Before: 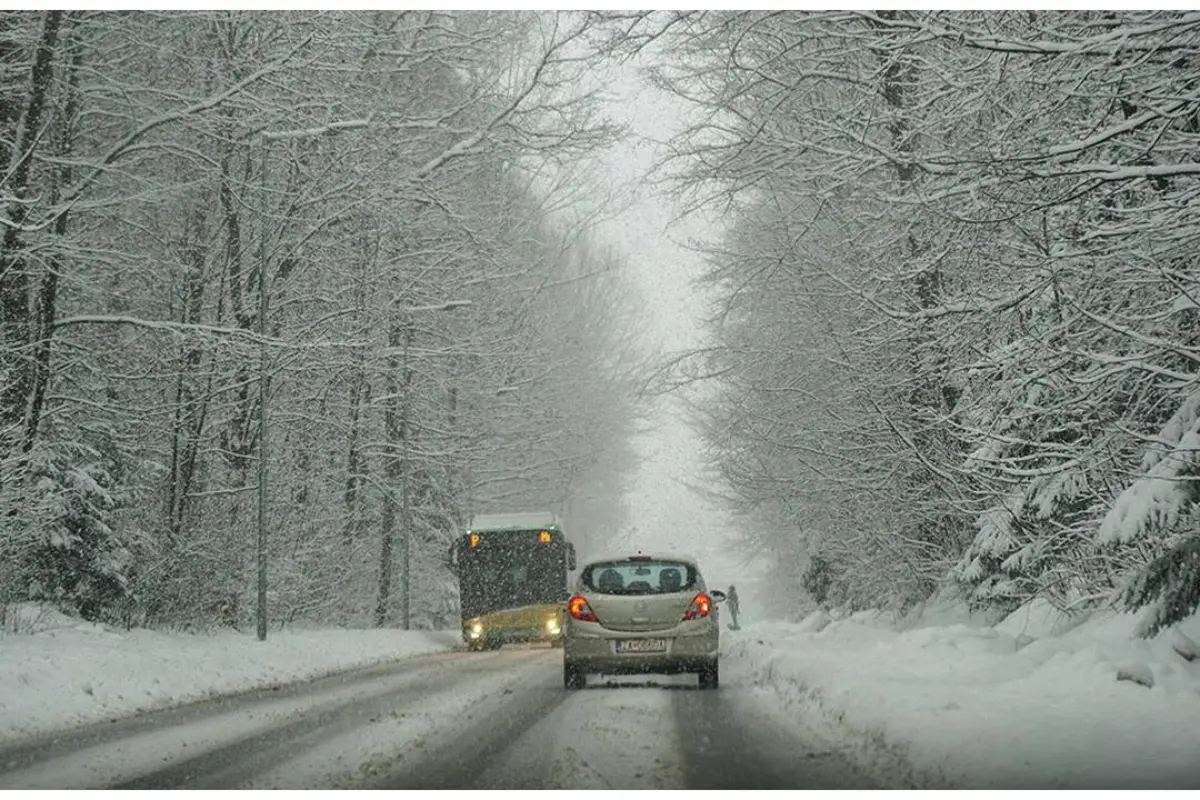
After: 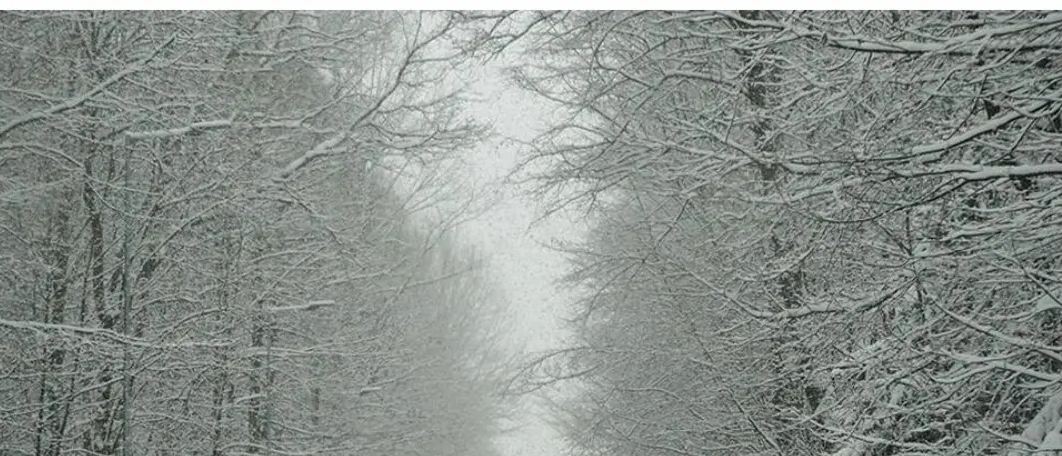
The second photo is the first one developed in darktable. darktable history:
crop and rotate: left 11.461%, bottom 42.884%
